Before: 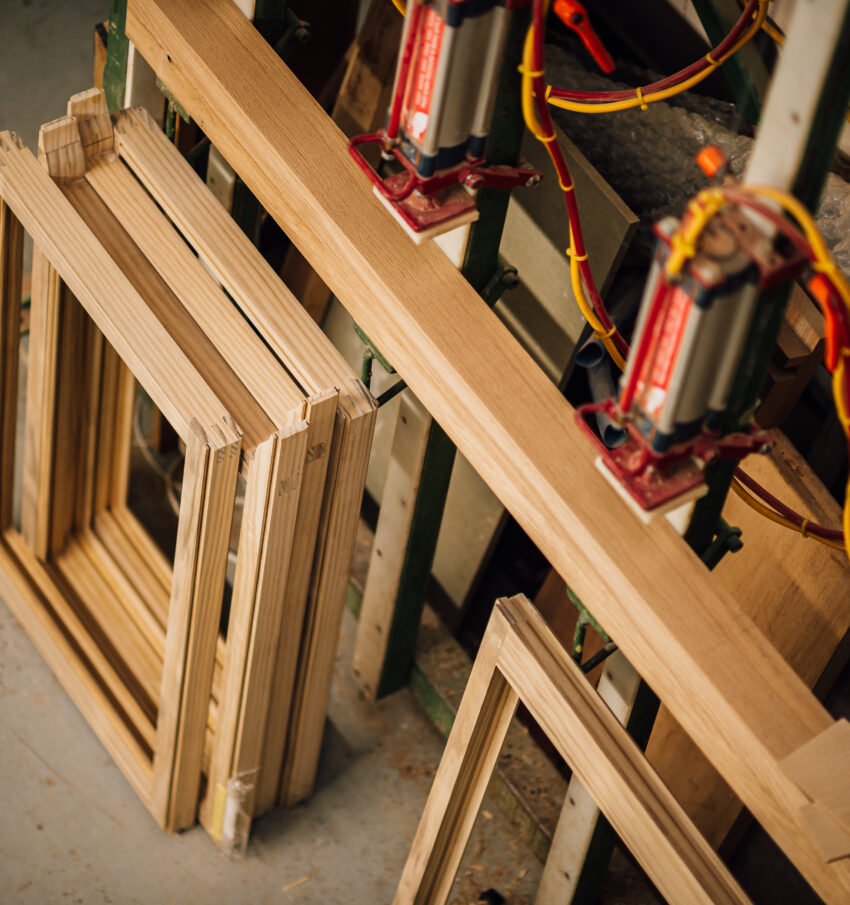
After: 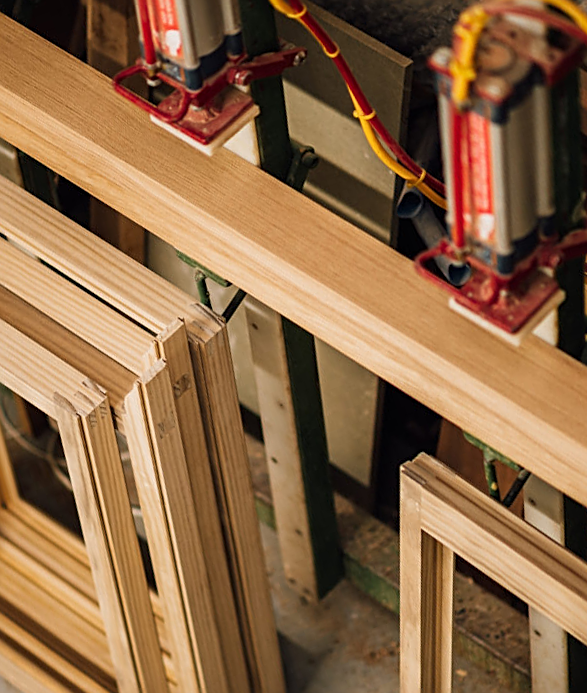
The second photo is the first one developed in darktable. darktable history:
sharpen: on, module defaults
crop and rotate: angle 18.92°, left 6.785%, right 4.029%, bottom 1.081%
